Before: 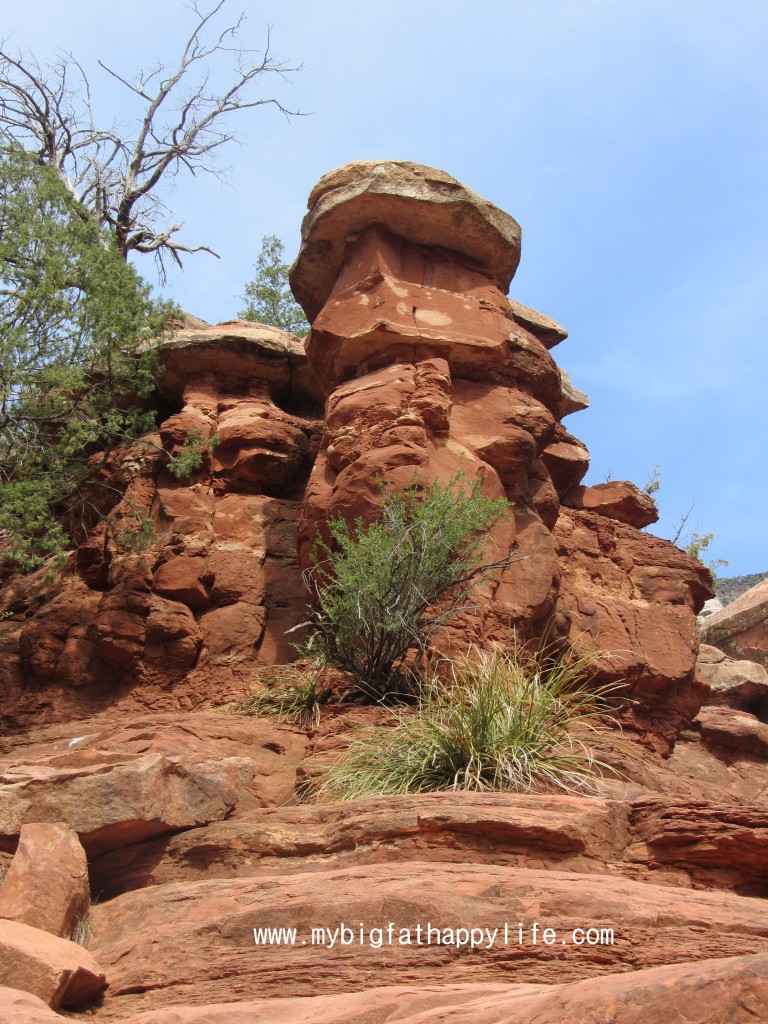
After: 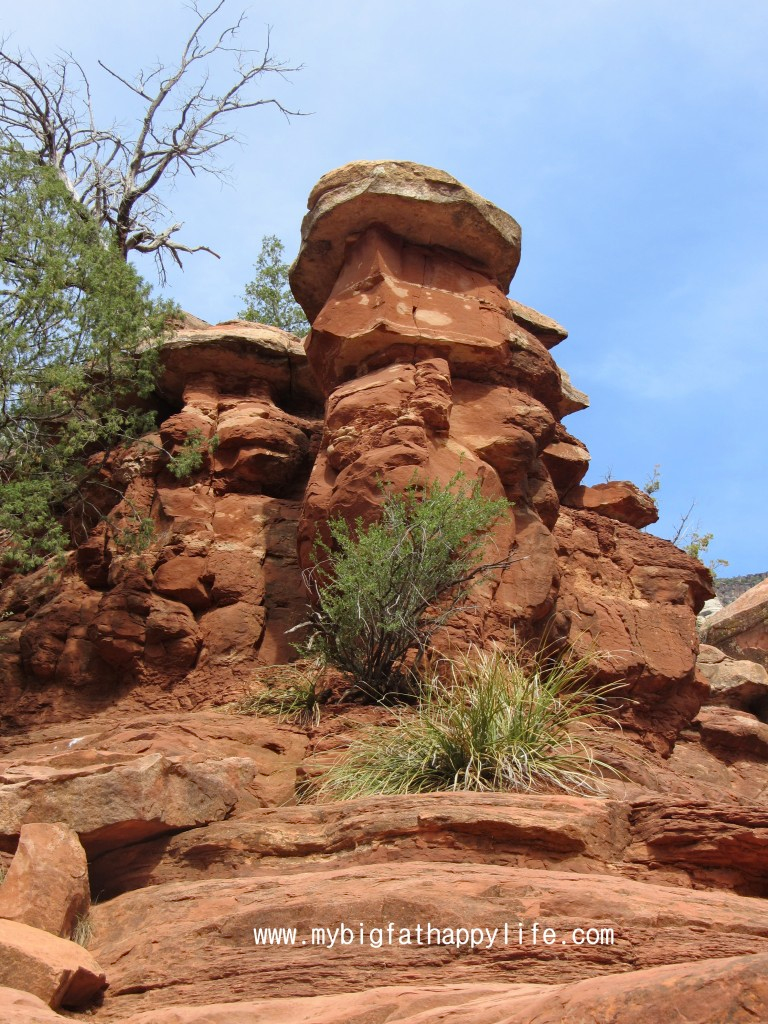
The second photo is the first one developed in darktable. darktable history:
haze removal: adaptive false
color correction: highlights b* -0.021
